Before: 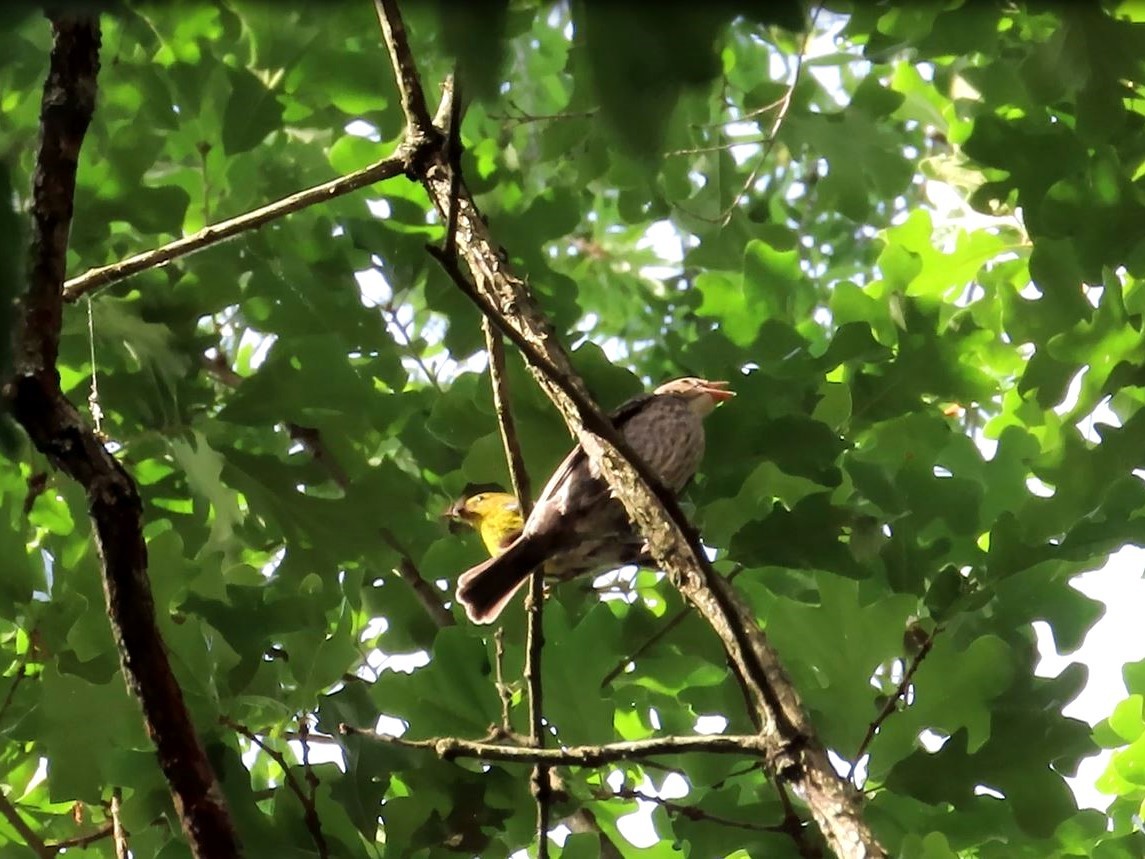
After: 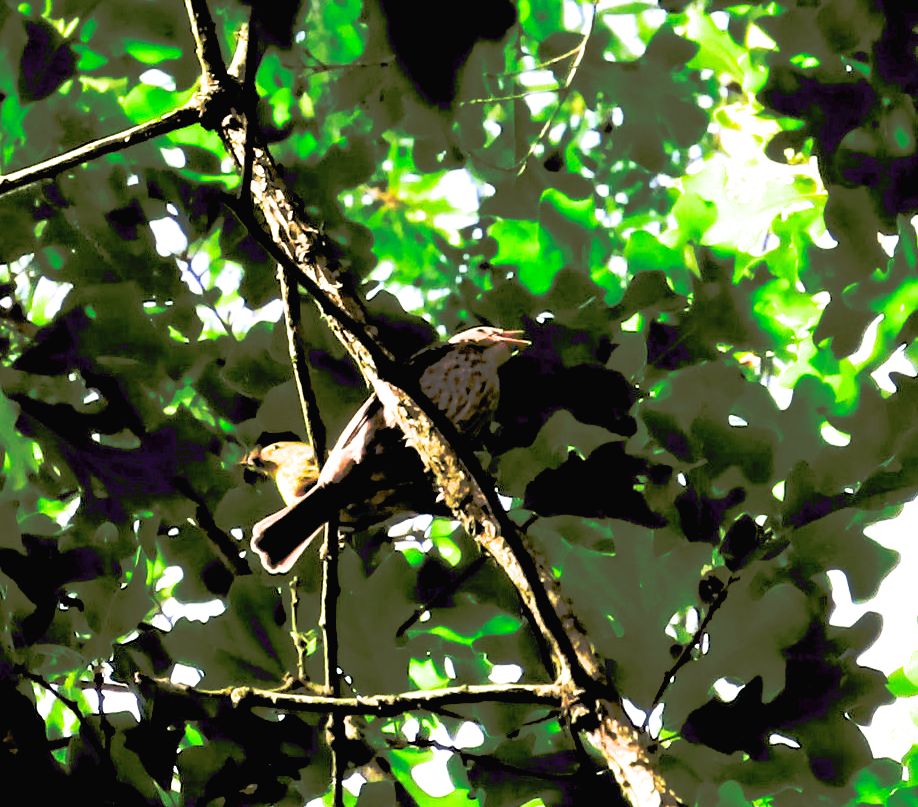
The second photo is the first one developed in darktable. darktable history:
filmic rgb: black relative exposure -4 EV, white relative exposure 2.99 EV, hardness 3.01, contrast 1.411
tone curve: curves: ch0 [(0, 0) (0.003, 0.032) (0.53, 0.368) (0.901, 0.866) (1, 1)], preserve colors none
haze removal: strength 0.285, distance 0.253, compatibility mode true, adaptive false
exposure: black level correction 0.035, exposure 0.901 EV, compensate exposure bias true, compensate highlight preservation false
crop and rotate: left 17.927%, top 6.009%, right 1.822%
